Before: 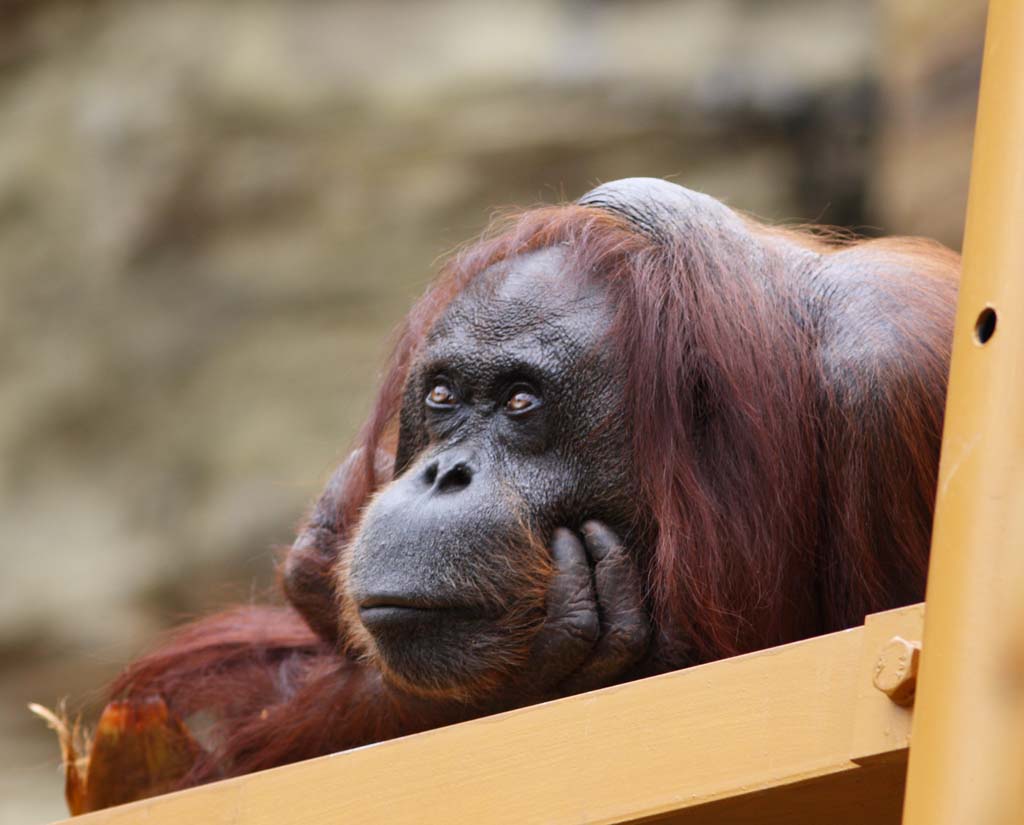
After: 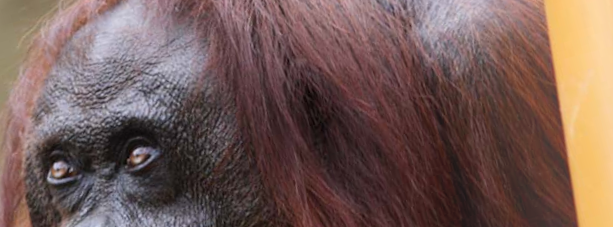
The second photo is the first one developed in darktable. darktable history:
crop: left 36.005%, top 18.293%, right 0.31%, bottom 38.444%
bloom: on, module defaults
rotate and perspective: rotation -14.8°, crop left 0.1, crop right 0.903, crop top 0.25, crop bottom 0.748
